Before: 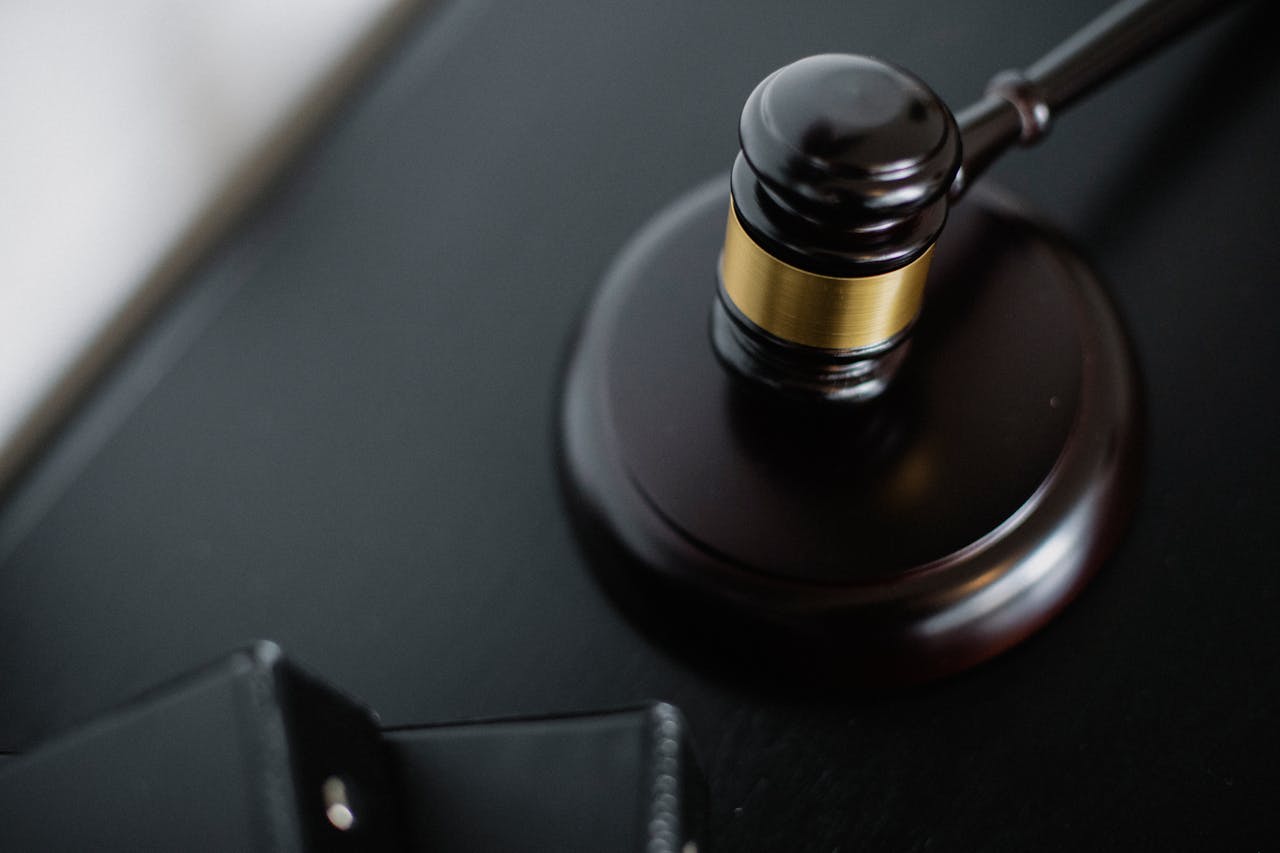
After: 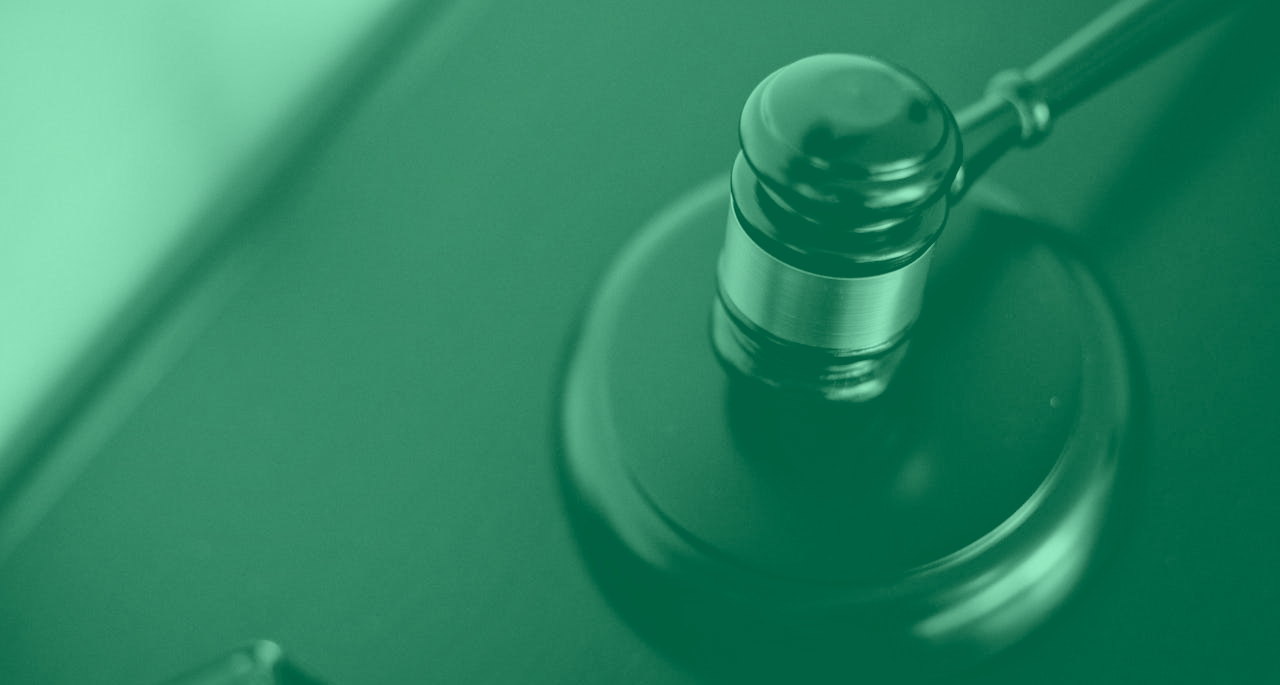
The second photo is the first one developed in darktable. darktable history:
local contrast: mode bilateral grid, contrast 20, coarseness 20, detail 150%, midtone range 0.2
crop: bottom 19.644%
color balance: mode lift, gamma, gain (sRGB), lift [0.997, 0.979, 1.021, 1.011], gamma [1, 1.084, 0.916, 0.998], gain [1, 0.87, 1.13, 1.101], contrast 4.55%, contrast fulcrum 38.24%, output saturation 104.09%
colorize: hue 147.6°, saturation 65%, lightness 21.64%
